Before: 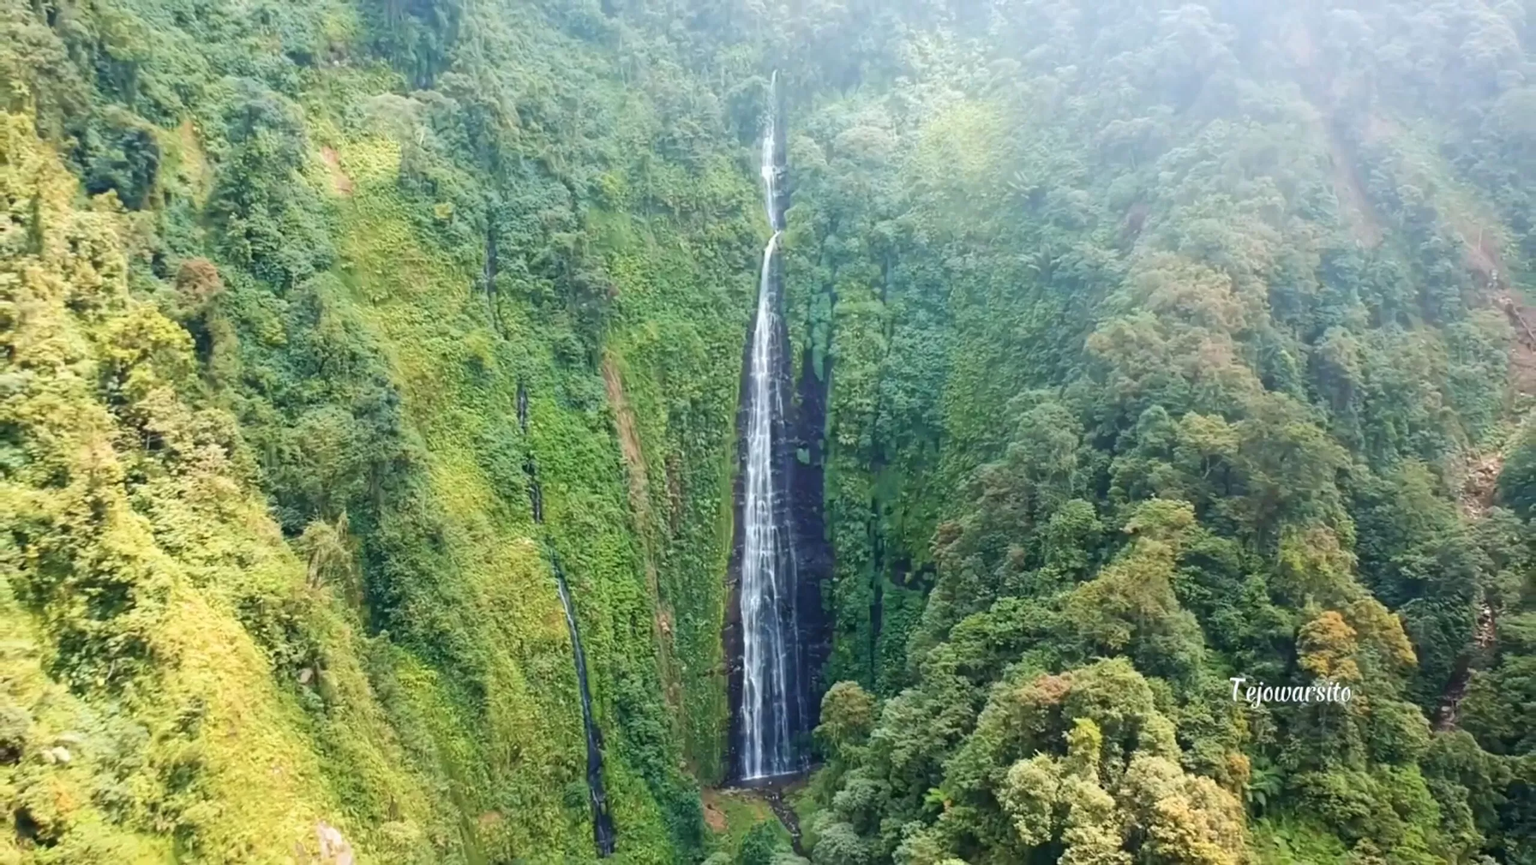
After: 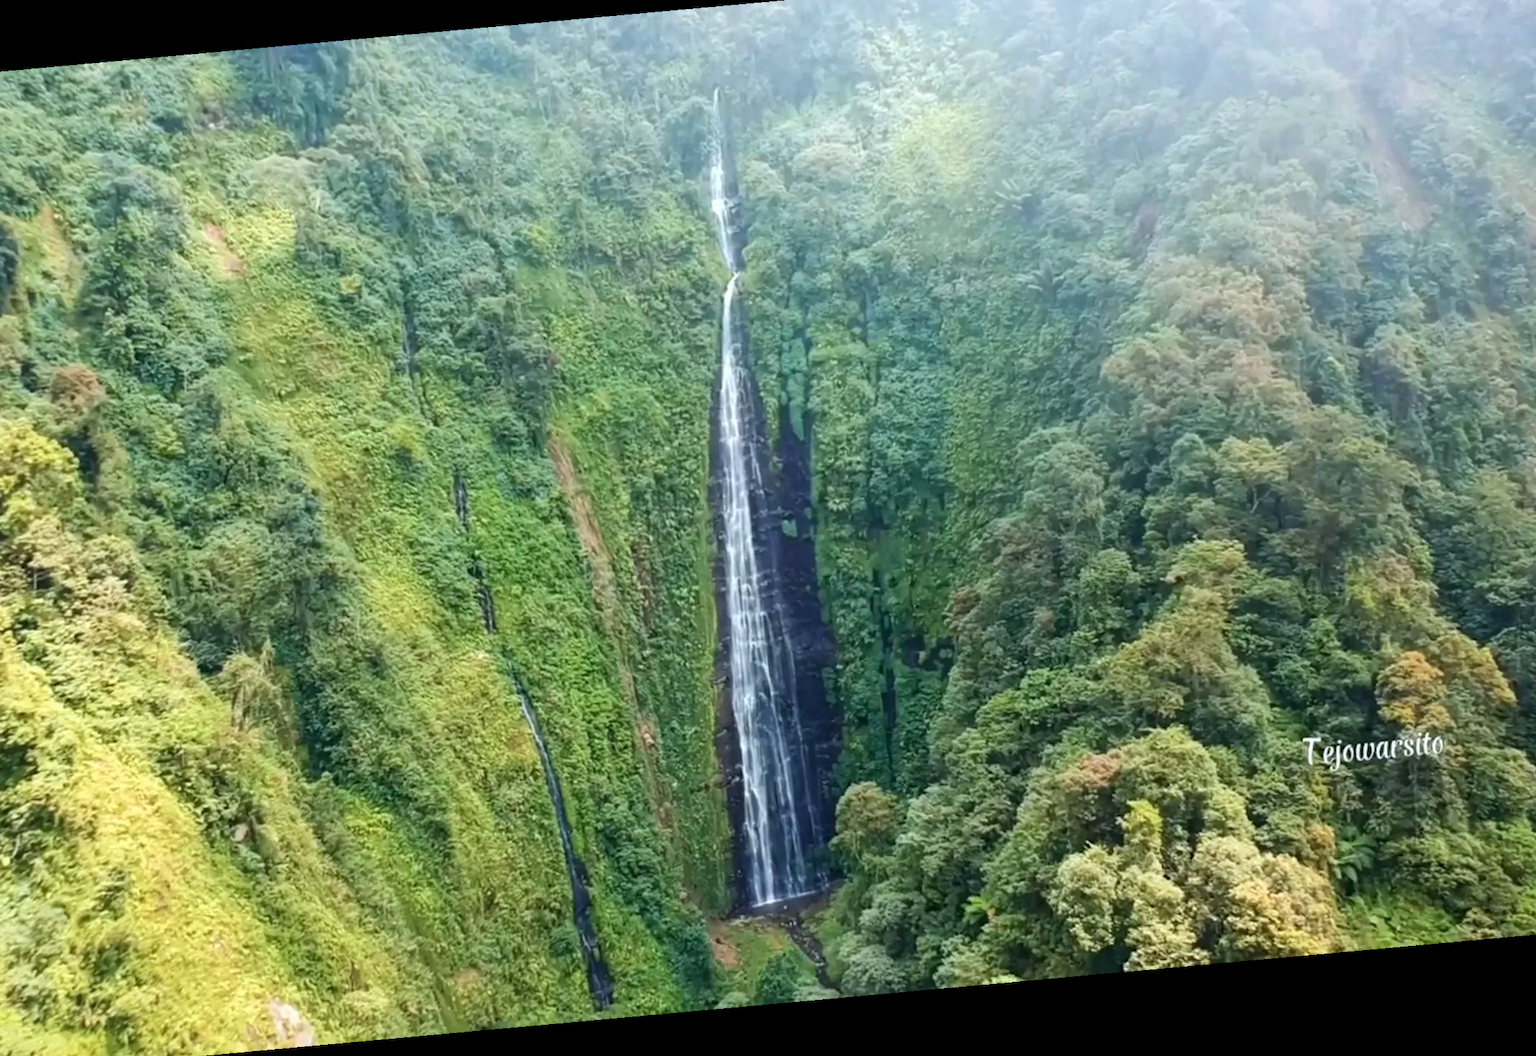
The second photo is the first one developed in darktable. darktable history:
crop: left 9.807%, top 6.259%, right 7.334%, bottom 2.177%
white balance: red 0.986, blue 1.01
rotate and perspective: rotation -5.2°, automatic cropping off
local contrast: highlights 100%, shadows 100%, detail 120%, midtone range 0.2
